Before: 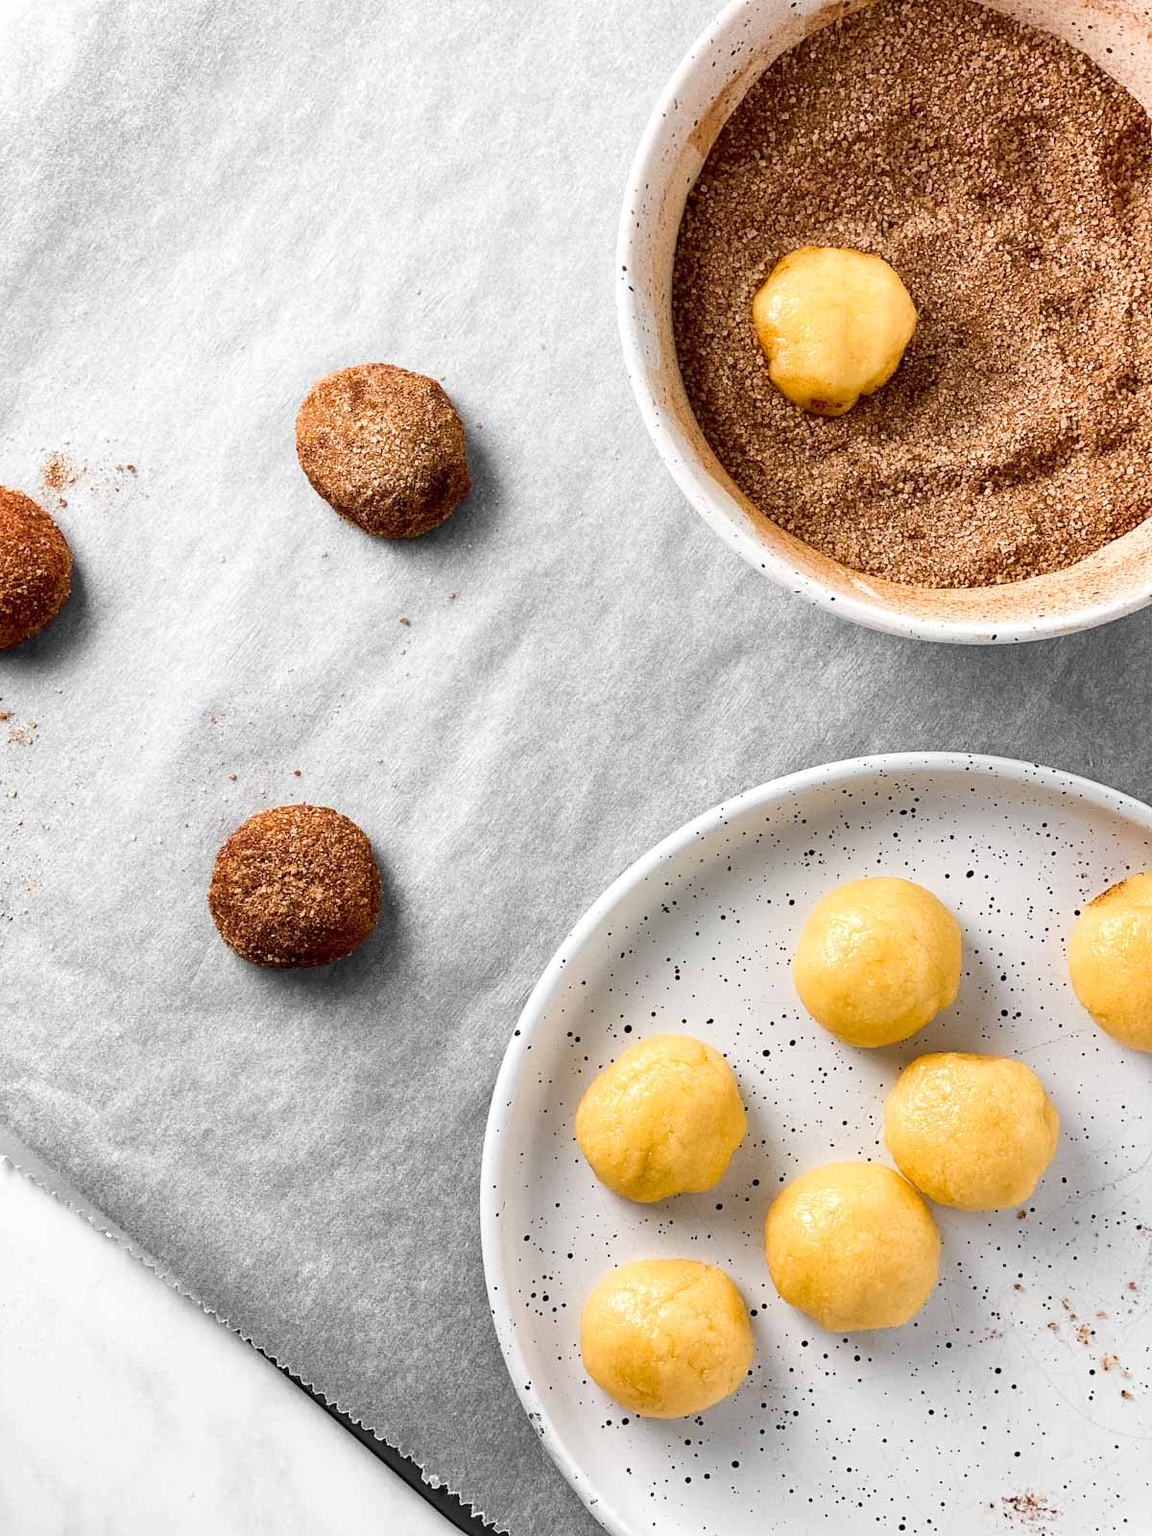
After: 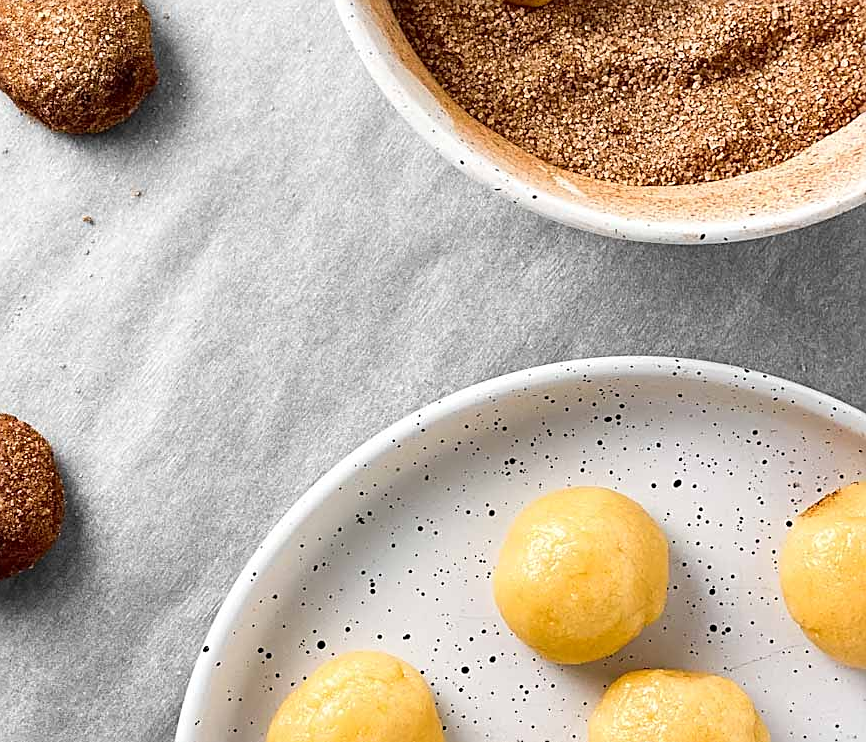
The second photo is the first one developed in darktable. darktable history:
crop and rotate: left 27.8%, top 26.743%, bottom 26.866%
sharpen: on, module defaults
